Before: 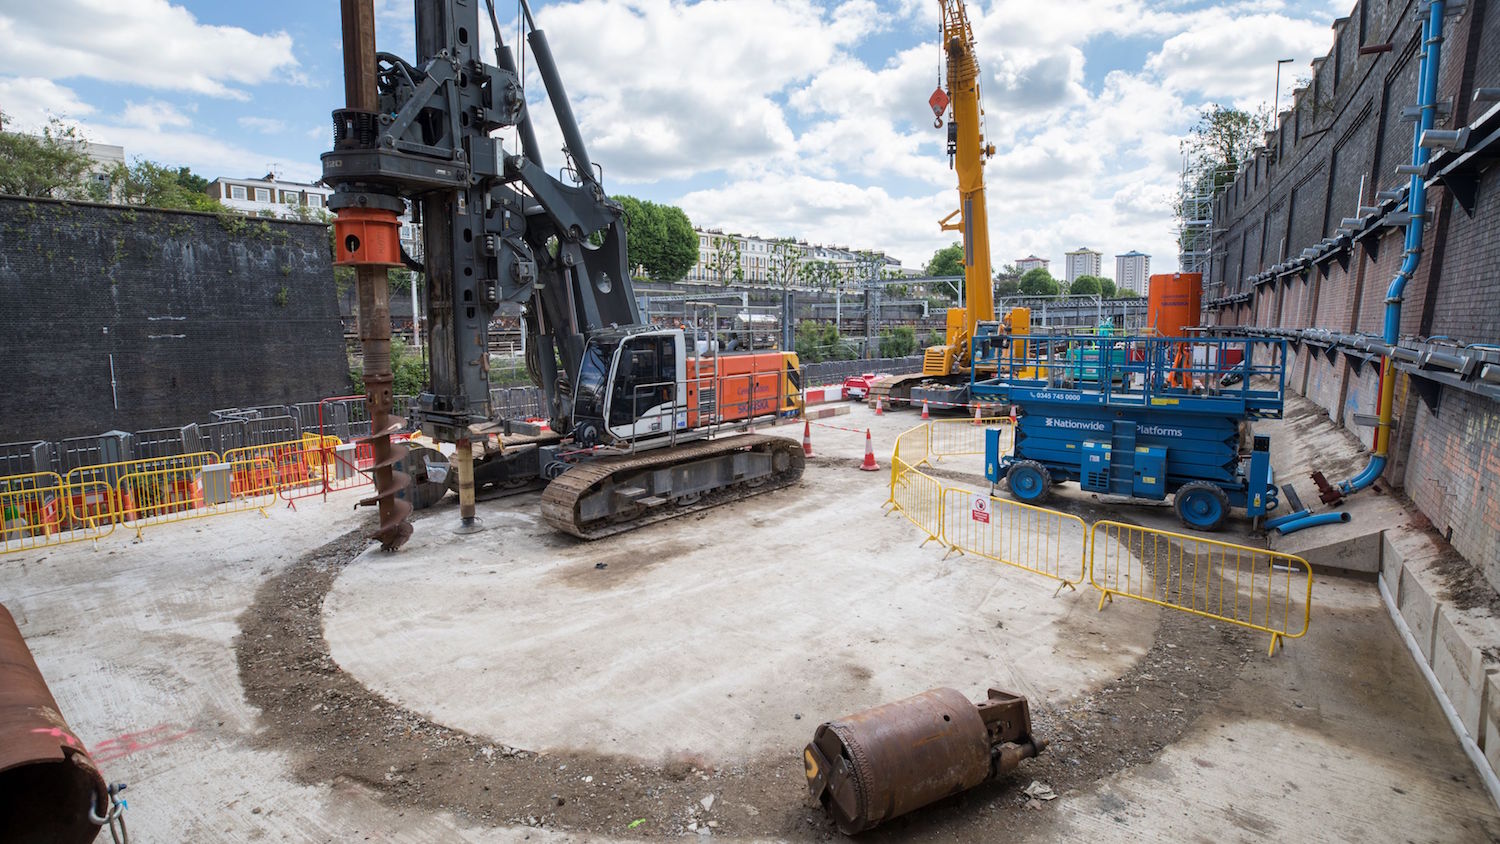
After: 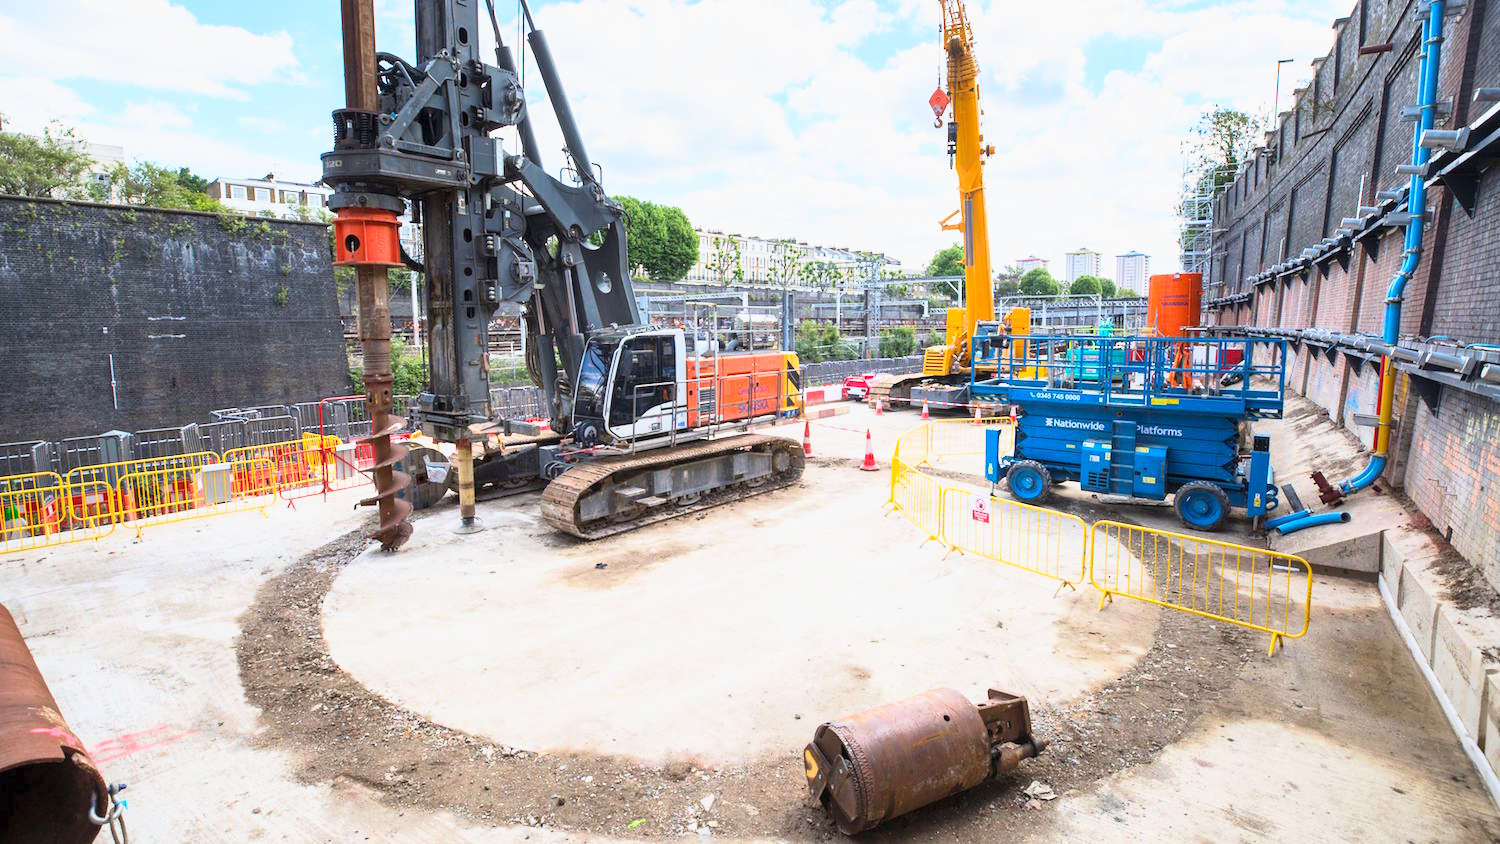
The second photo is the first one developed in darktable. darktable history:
contrast brightness saturation: contrast 0.24, brightness 0.26, saturation 0.39
base curve: curves: ch0 [(0, 0) (0.088, 0.125) (0.176, 0.251) (0.354, 0.501) (0.613, 0.749) (1, 0.877)], preserve colors none
